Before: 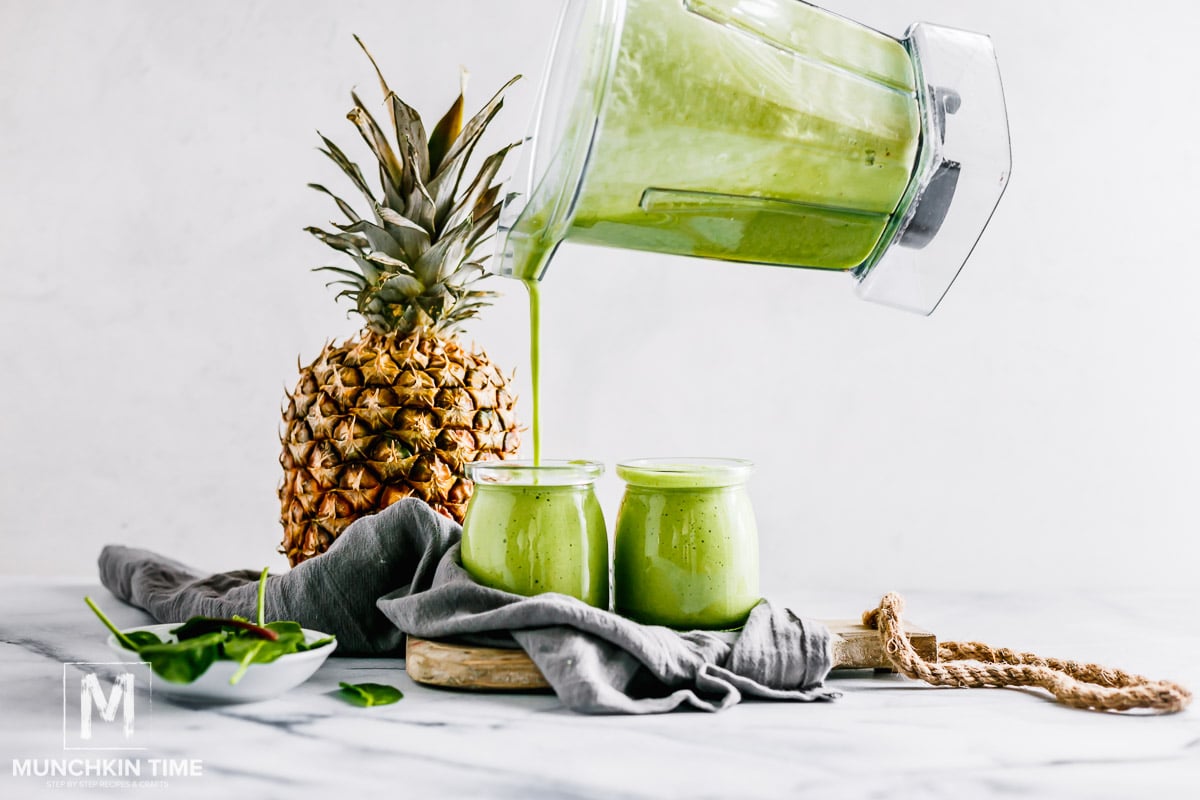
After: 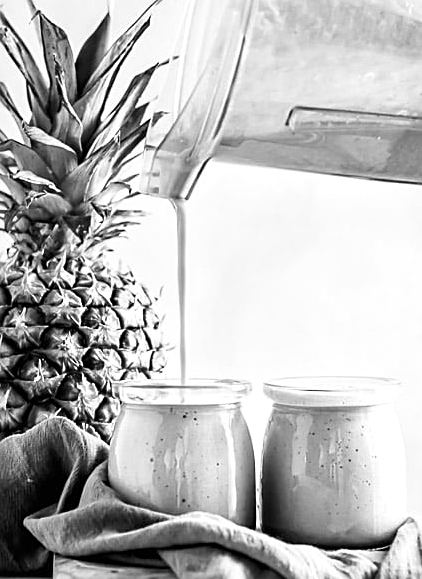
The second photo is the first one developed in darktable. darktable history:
color balance rgb: global vibrance -1%, saturation formula JzAzBz (2021)
sharpen: on, module defaults
exposure: black level correction 0.001, exposure 0.5 EV, compensate exposure bias true, compensate highlight preservation false
monochrome: a -74.22, b 78.2
crop and rotate: left 29.476%, top 10.214%, right 35.32%, bottom 17.333%
white balance: emerald 1
